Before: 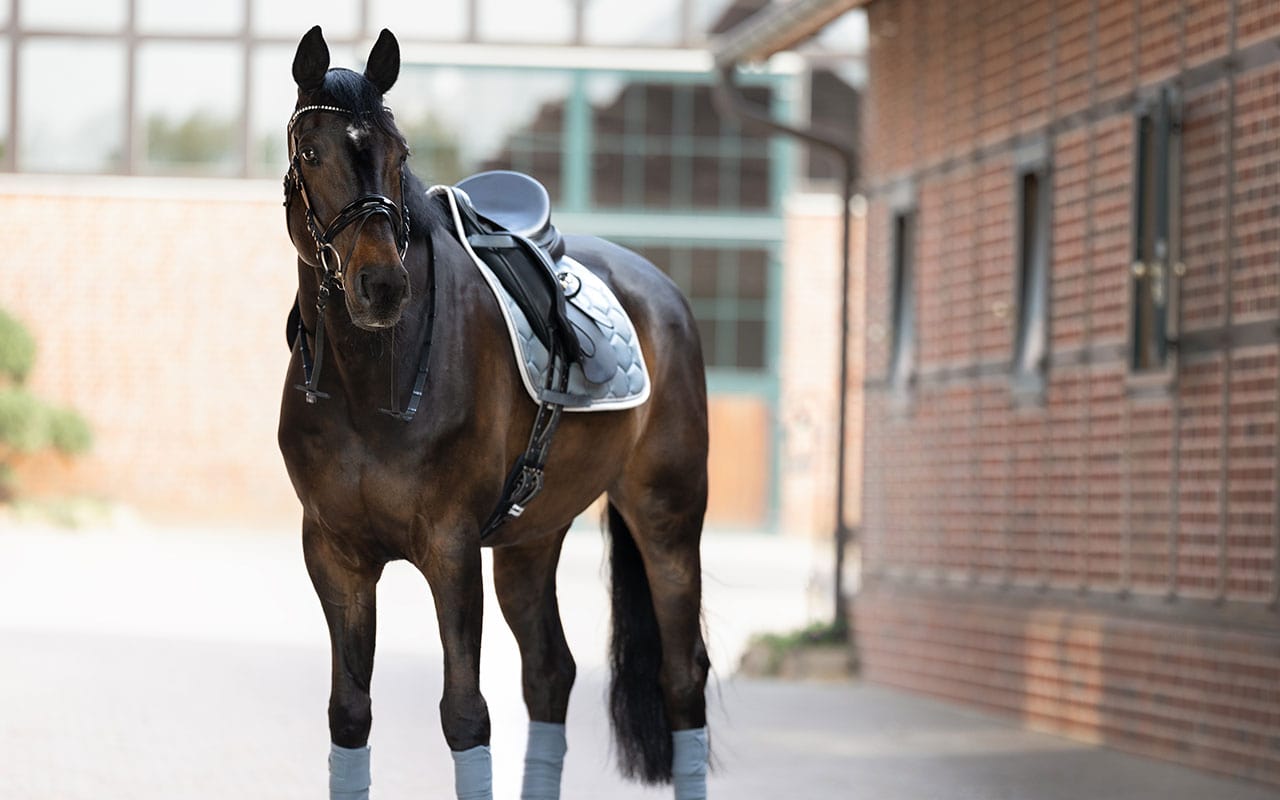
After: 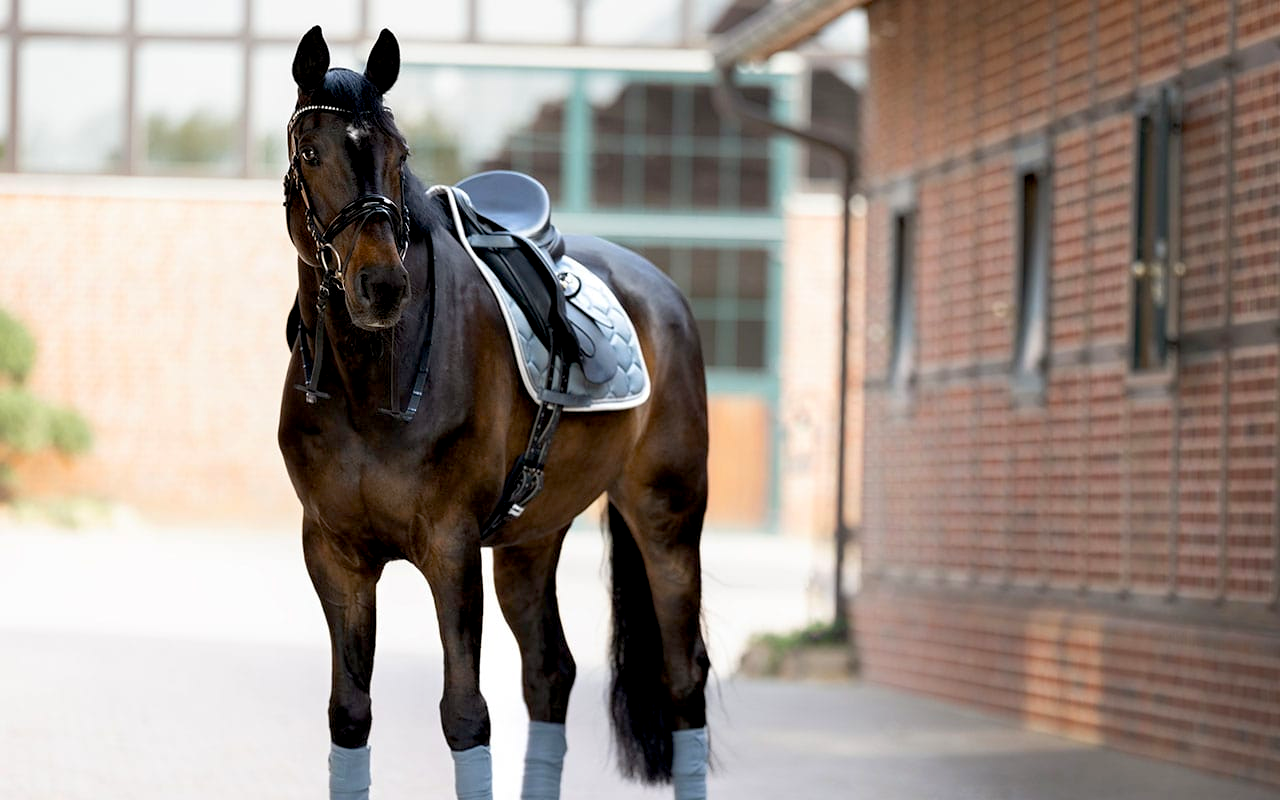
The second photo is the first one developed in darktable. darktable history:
color balance rgb: perceptual saturation grading › global saturation 10%, global vibrance 10%
exposure: black level correction 0.01, exposure 0.014 EV, compensate highlight preservation false
